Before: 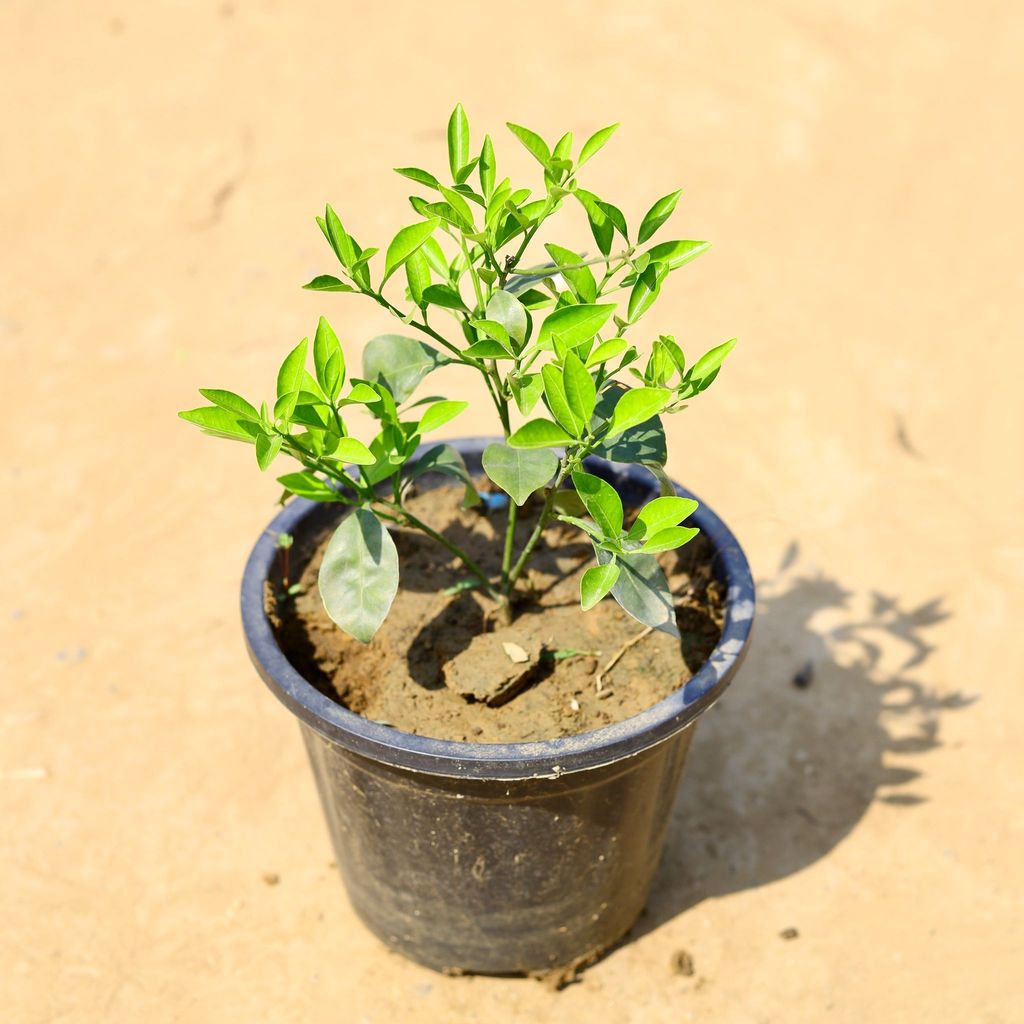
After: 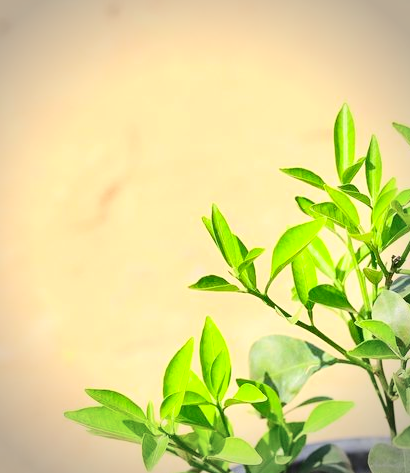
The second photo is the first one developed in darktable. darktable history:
contrast brightness saturation: contrast 0.198, brightness 0.167, saturation 0.226
vignetting: fall-off start 71.5%, unbound false
crop and rotate: left 11.176%, top 0.078%, right 48.747%, bottom 53.653%
local contrast: highlights 104%, shadows 101%, detail 119%, midtone range 0.2
